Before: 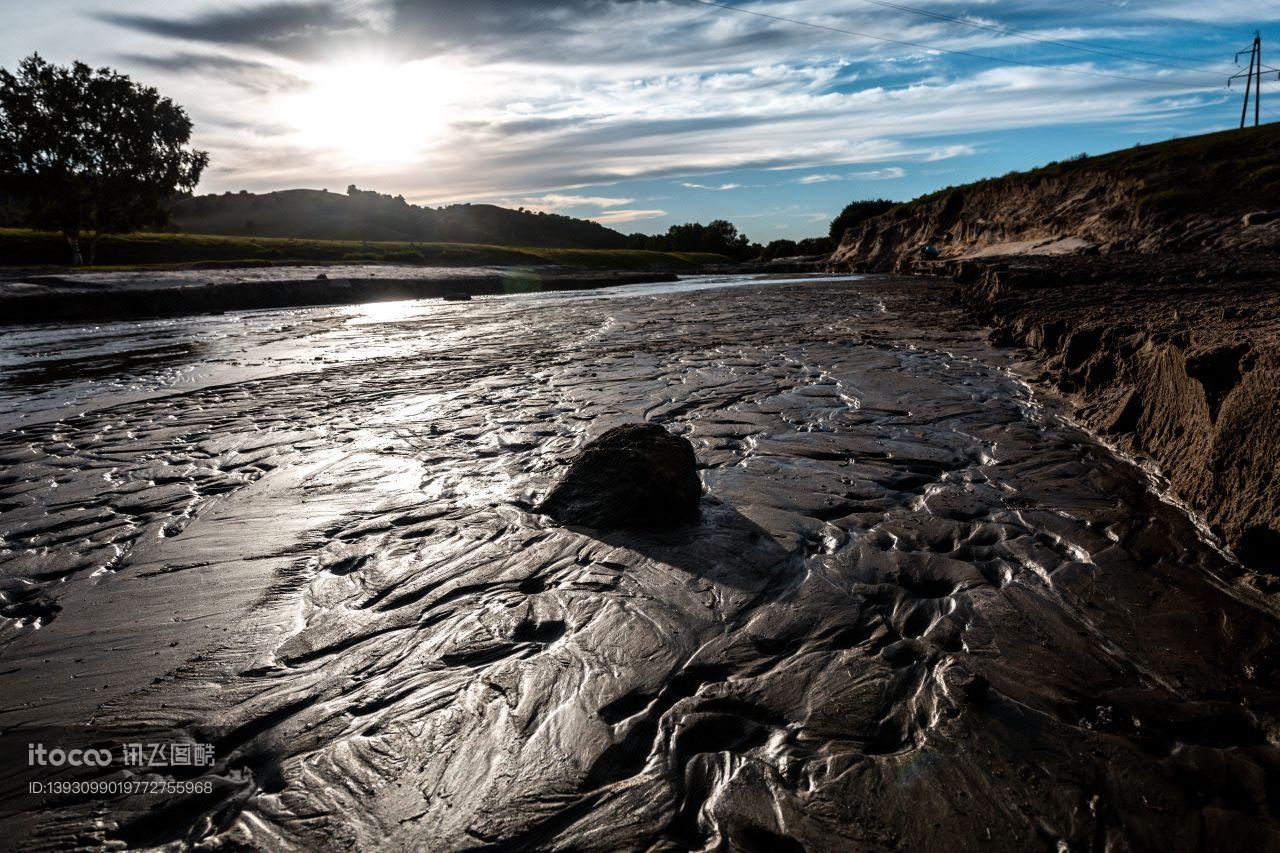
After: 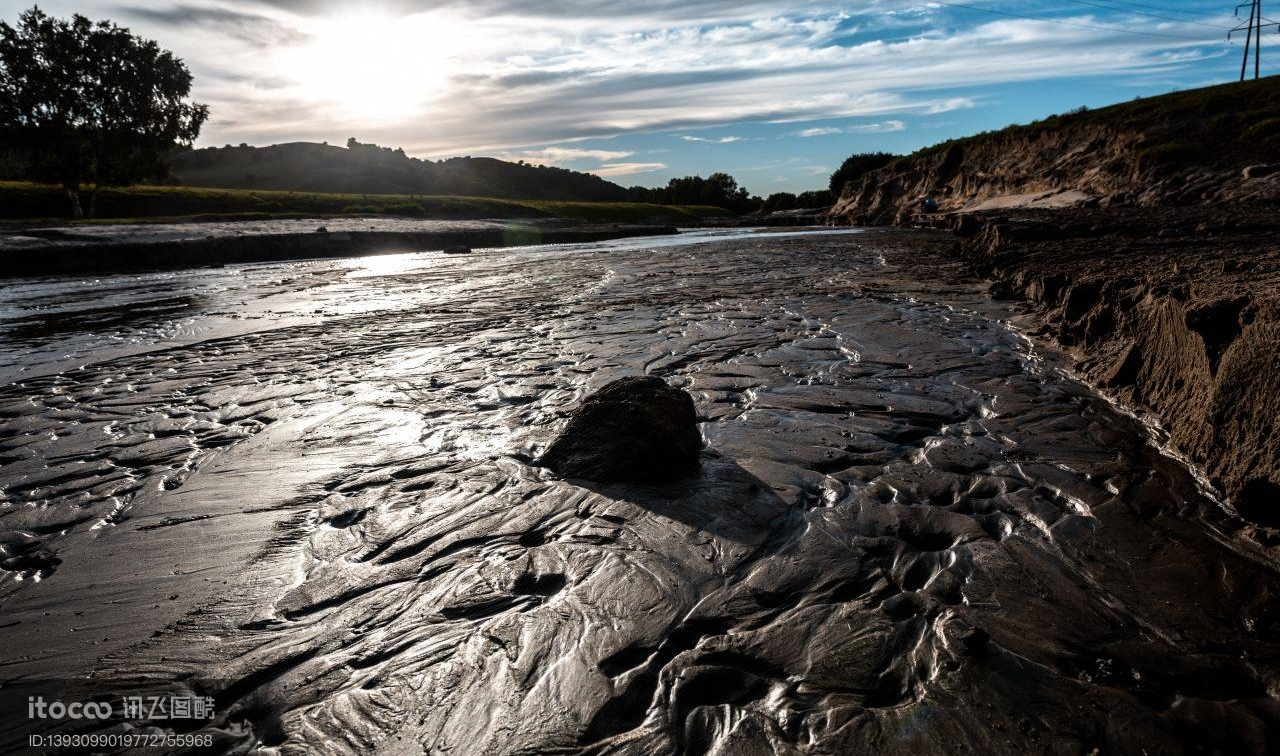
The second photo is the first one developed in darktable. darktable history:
crop and rotate: top 5.61%, bottom 5.646%
